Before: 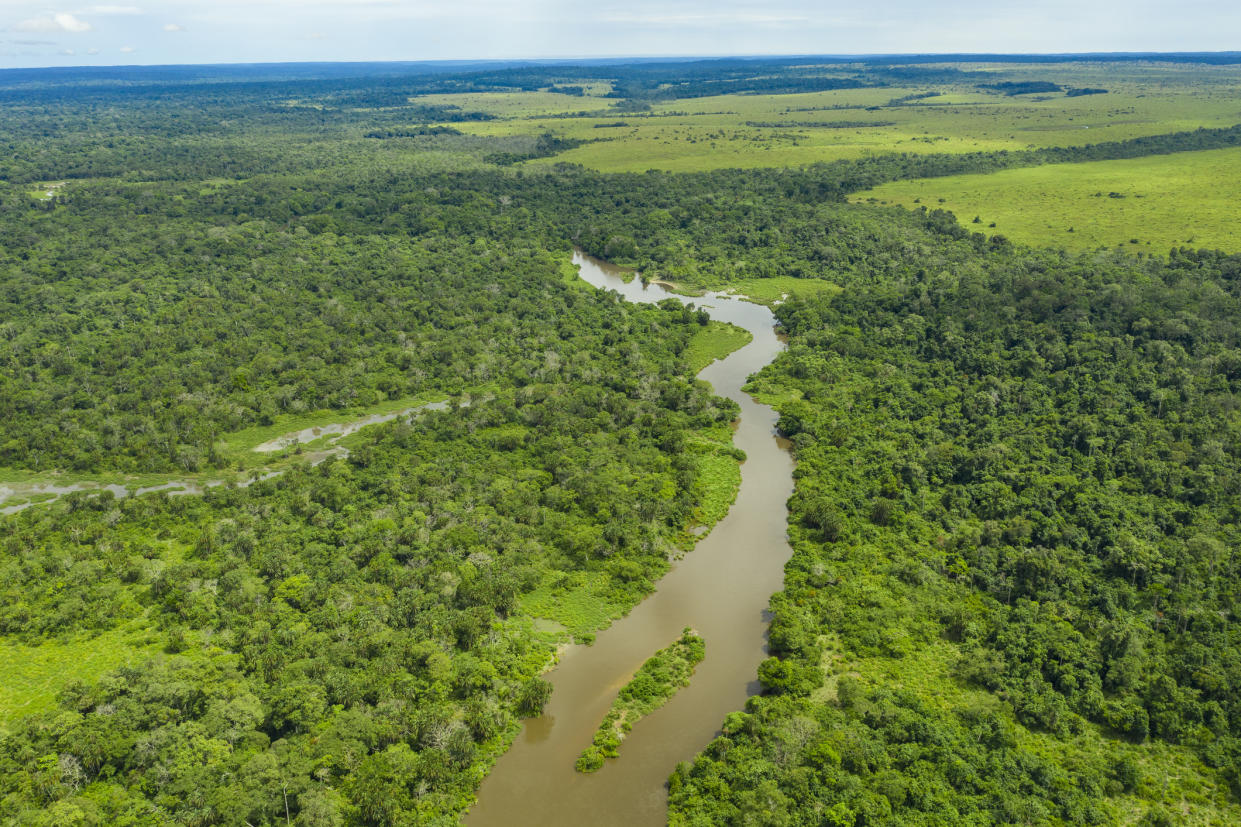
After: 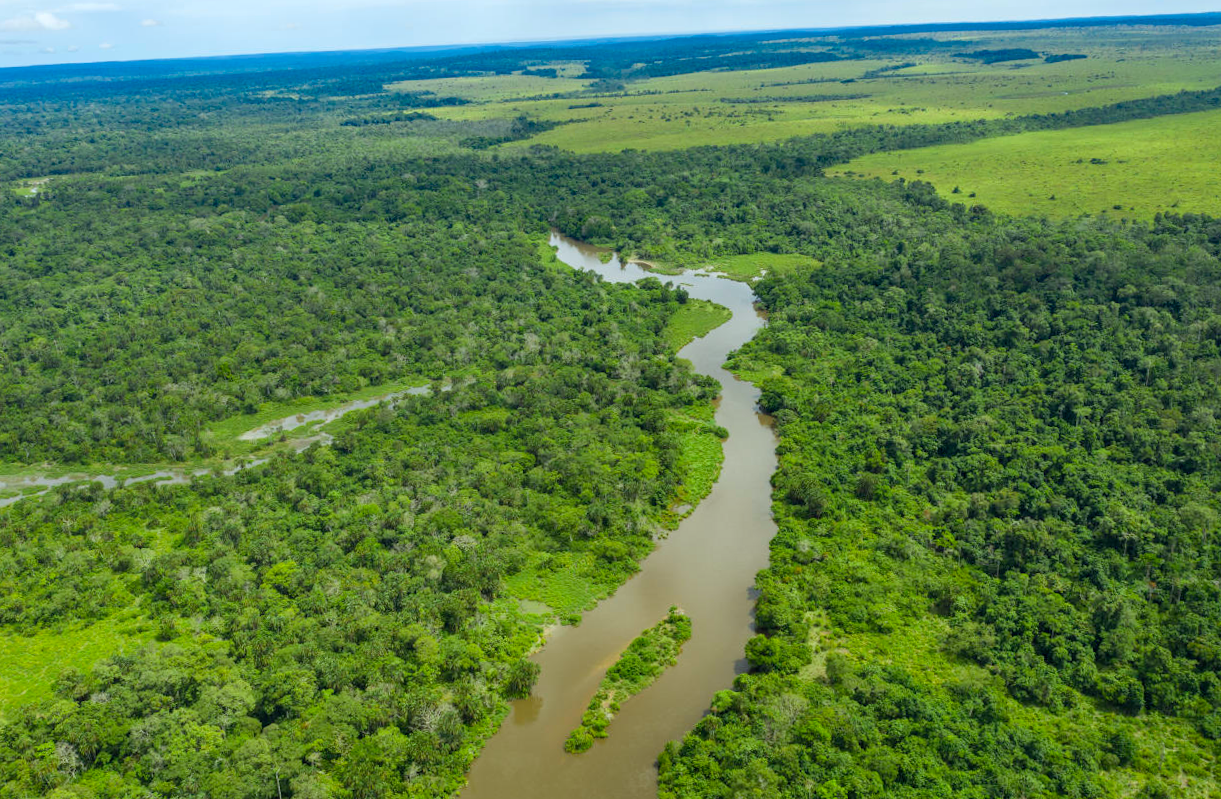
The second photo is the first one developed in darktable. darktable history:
white balance: red 0.967, blue 1.049
rotate and perspective: rotation -1.32°, lens shift (horizontal) -0.031, crop left 0.015, crop right 0.985, crop top 0.047, crop bottom 0.982
